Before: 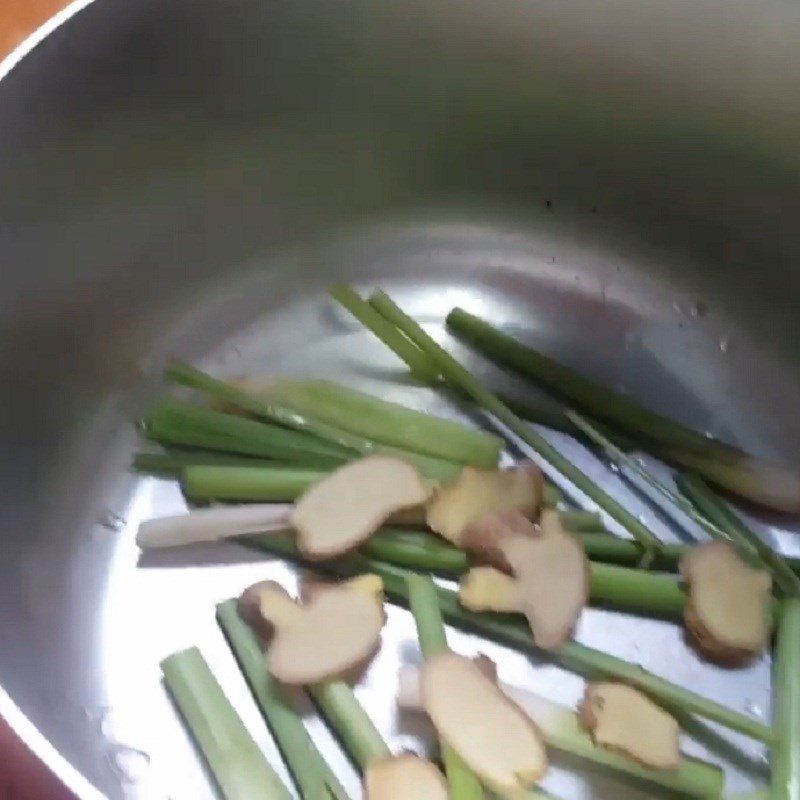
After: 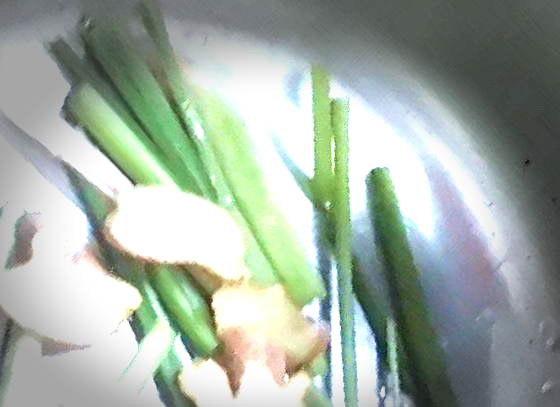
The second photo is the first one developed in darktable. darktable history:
base curve: preserve colors none
crop and rotate: angle -46.16°, top 16.362%, right 0.857%, bottom 11.647%
vignetting: fall-off start 66.59%, fall-off radius 39.66%, brightness -0.618, saturation -0.668, center (-0.037, 0.147), automatic ratio true, width/height ratio 0.665, dithering 16-bit output
velvia: on, module defaults
exposure: black level correction 0, exposure 1.934 EV, compensate highlight preservation false
levels: levels [0, 0.499, 1]
sharpen: on, module defaults
color calibration: illuminant Planckian (black body), x 0.368, y 0.361, temperature 4276.65 K
